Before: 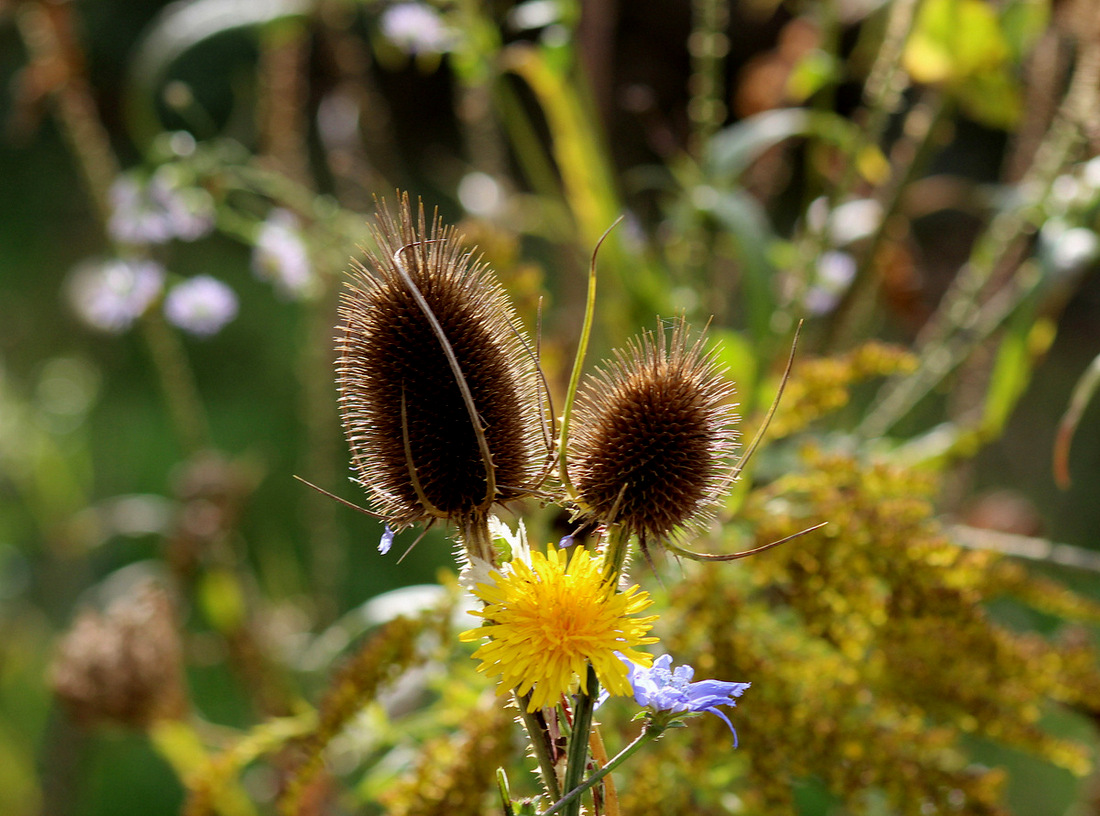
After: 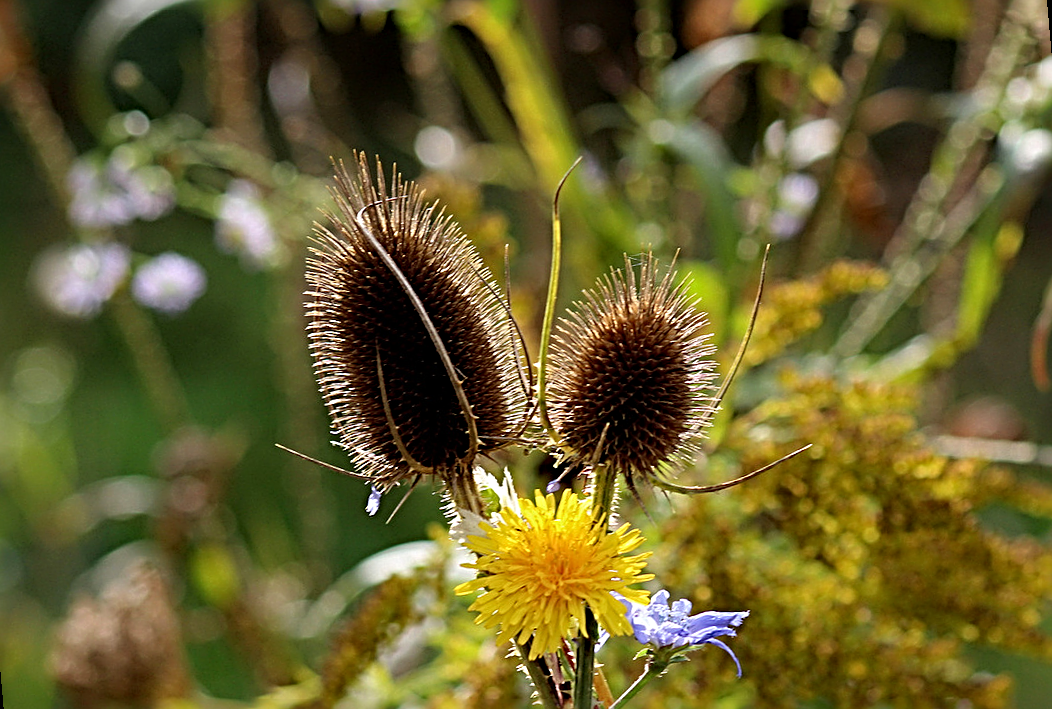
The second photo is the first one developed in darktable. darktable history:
sharpen: radius 3.69, amount 0.928
rotate and perspective: rotation -5°, crop left 0.05, crop right 0.952, crop top 0.11, crop bottom 0.89
